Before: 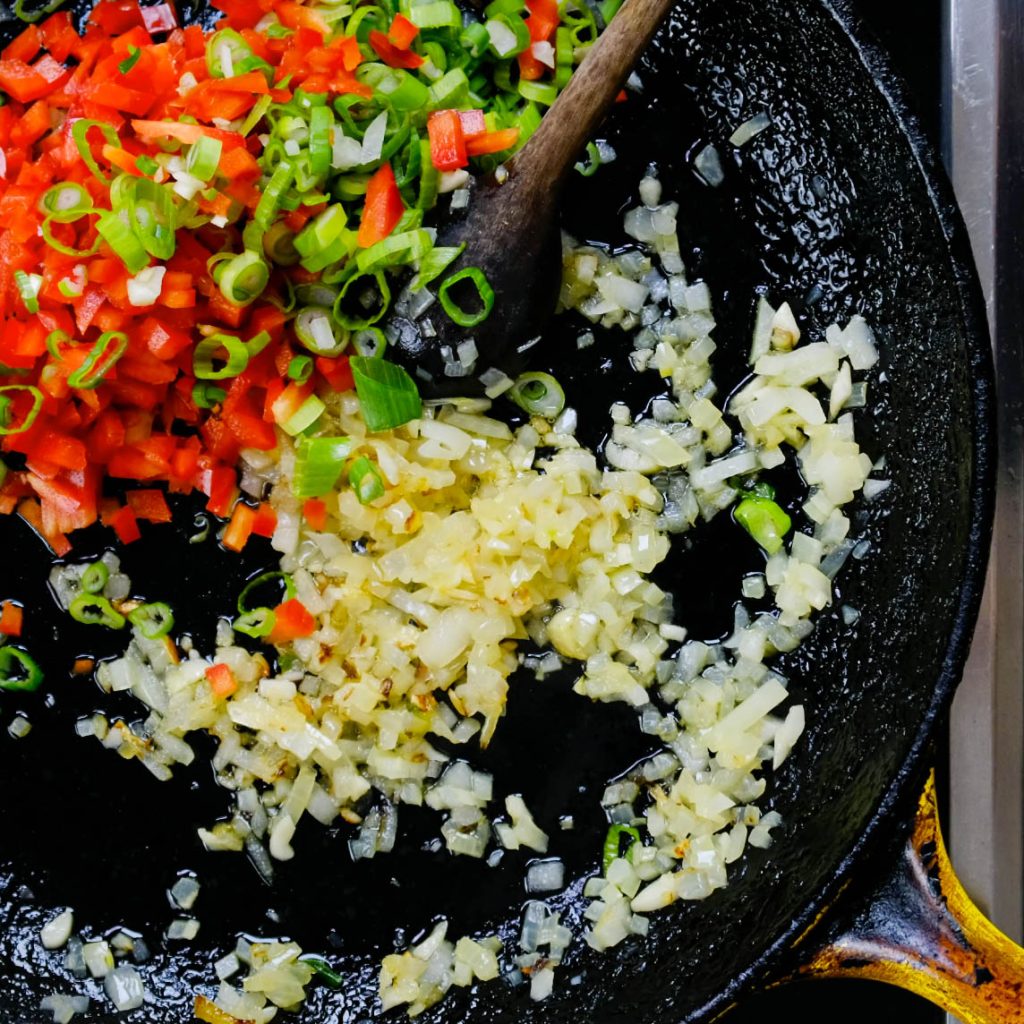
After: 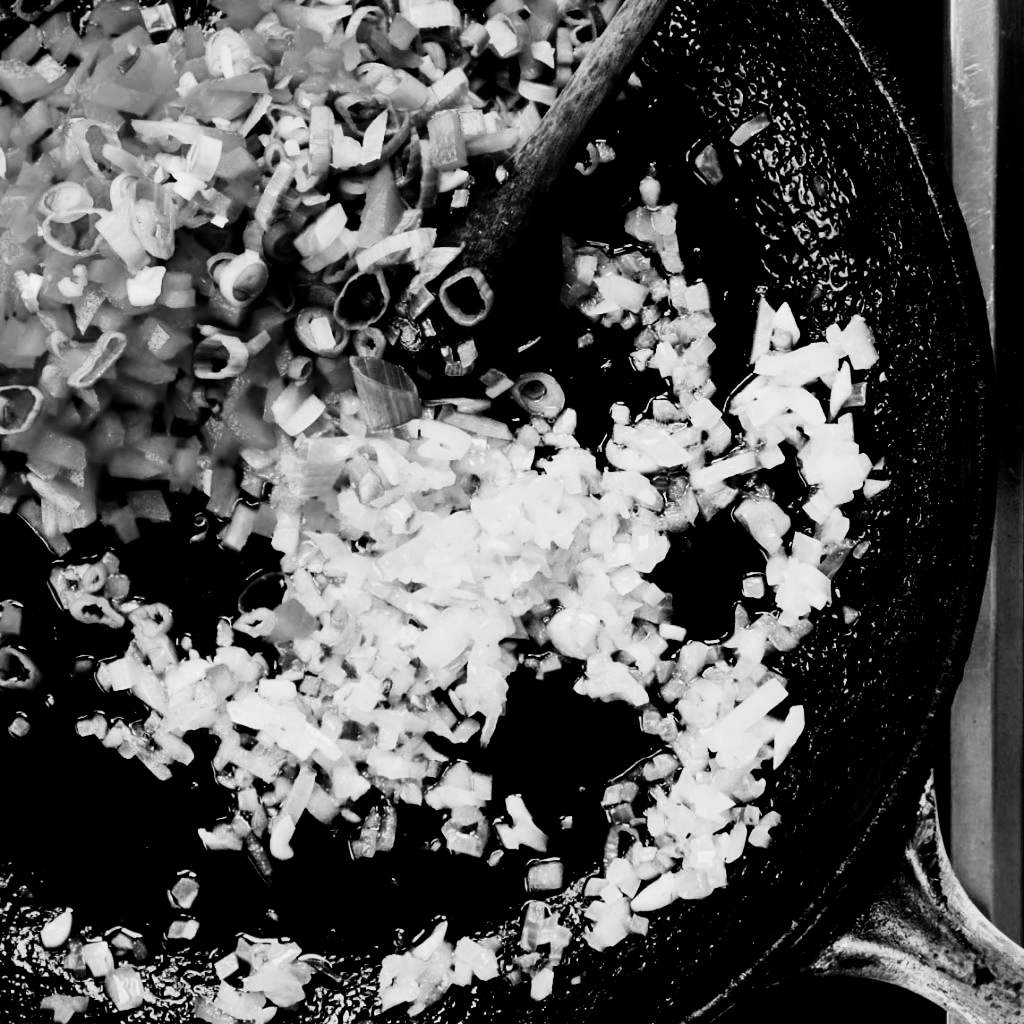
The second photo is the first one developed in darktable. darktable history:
filmic rgb: black relative exposure -5.04 EV, white relative exposure 3.52 EV, threshold 5.94 EV, hardness 3.19, contrast 1.383, highlights saturation mix -49.9%, add noise in highlights 0.001, preserve chrominance max RGB, color science v3 (2019), use custom middle-gray values true, contrast in highlights soft, enable highlight reconstruction true
contrast brightness saturation: contrast 0.279
